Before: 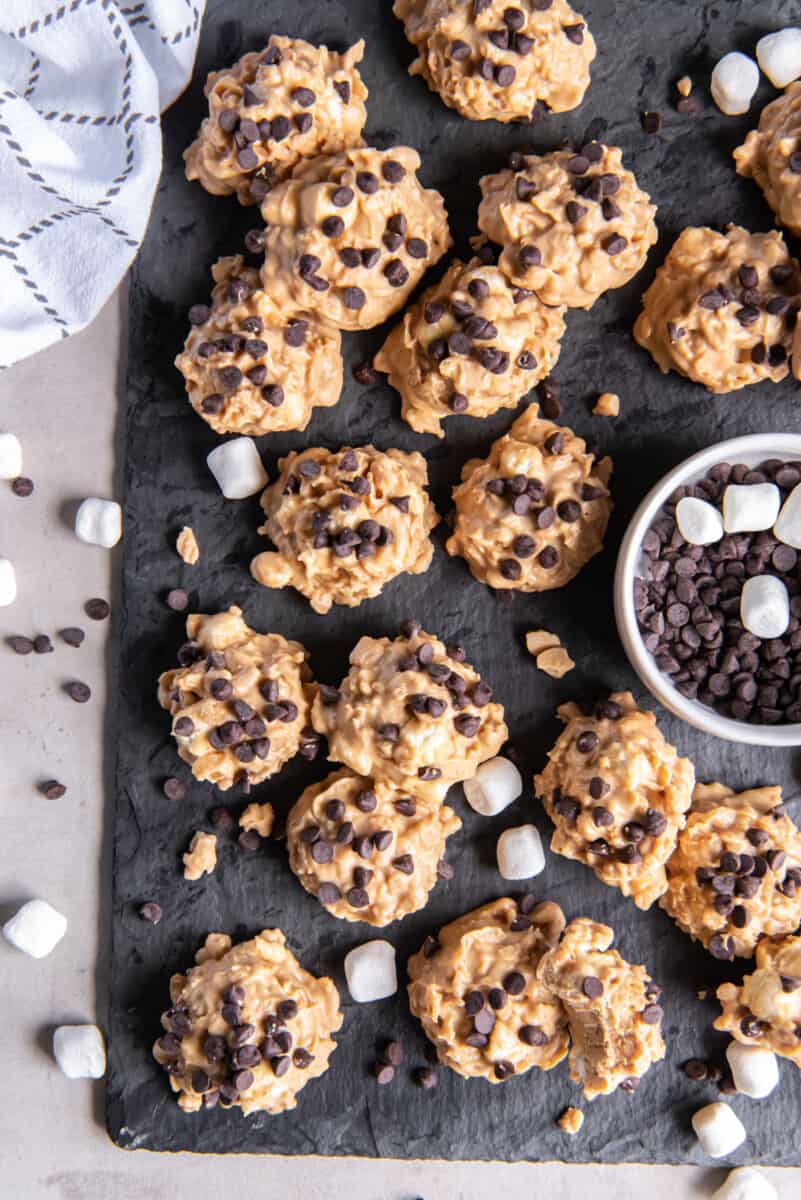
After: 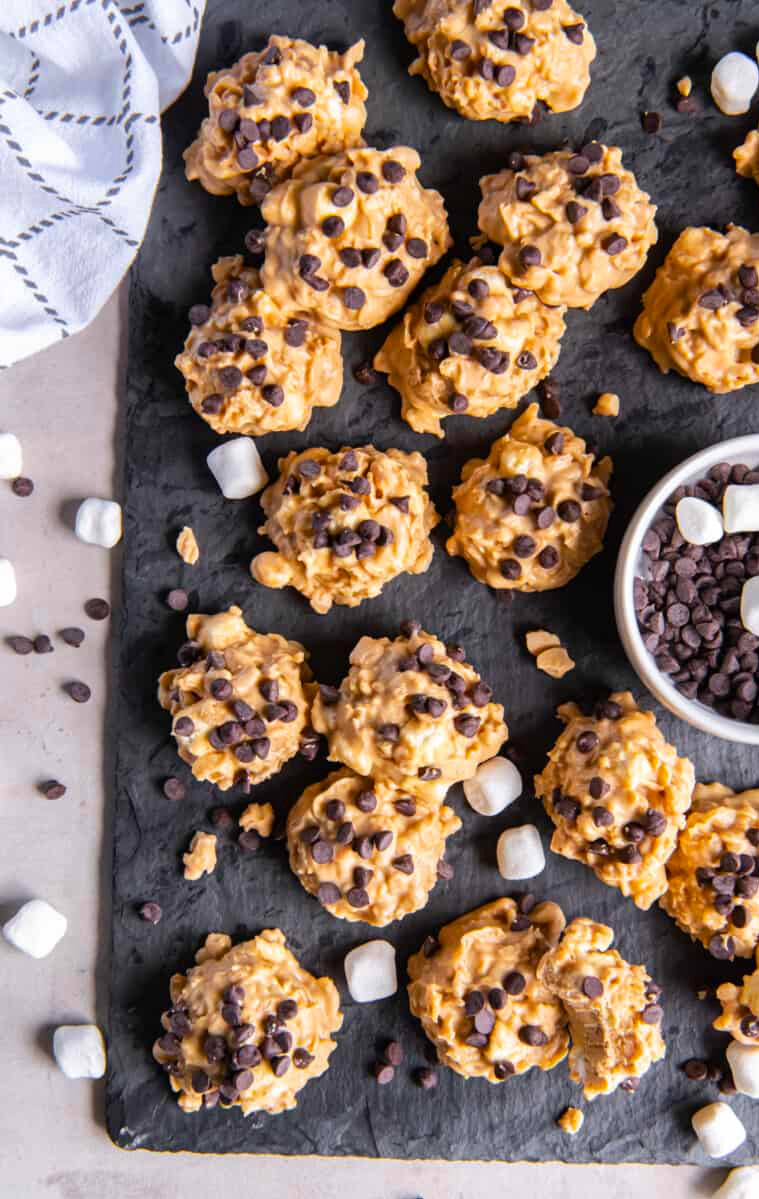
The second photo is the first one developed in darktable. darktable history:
color balance rgb: perceptual saturation grading › global saturation 30.589%
crop and rotate: left 0%, right 5.237%
